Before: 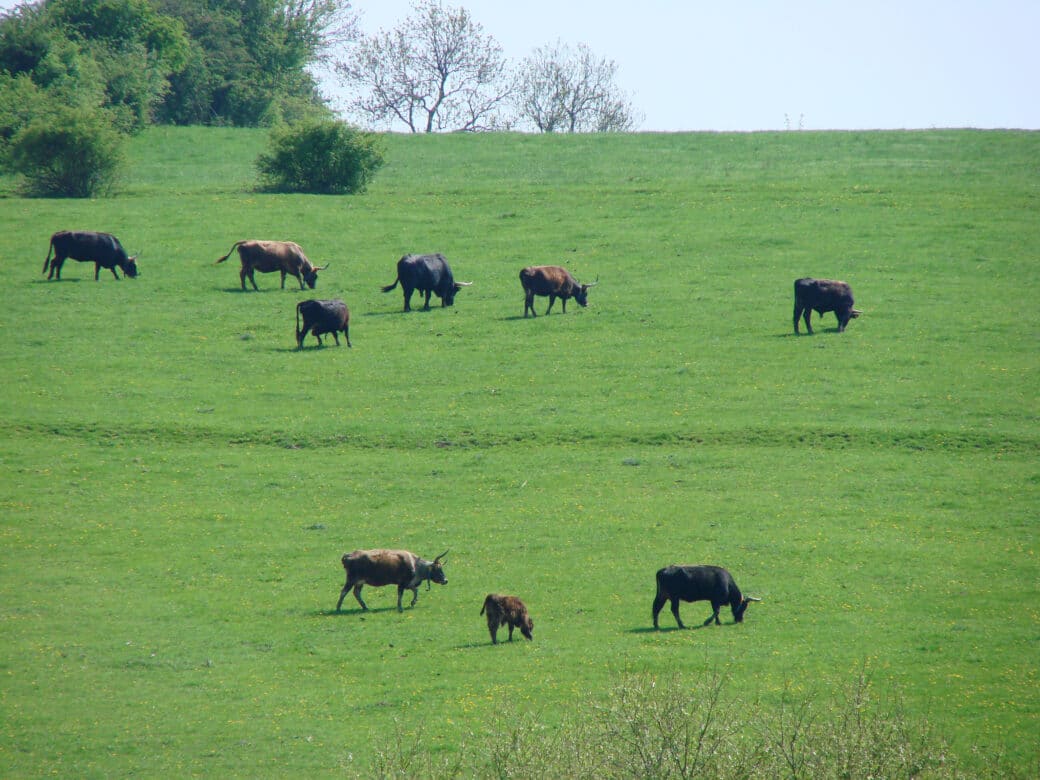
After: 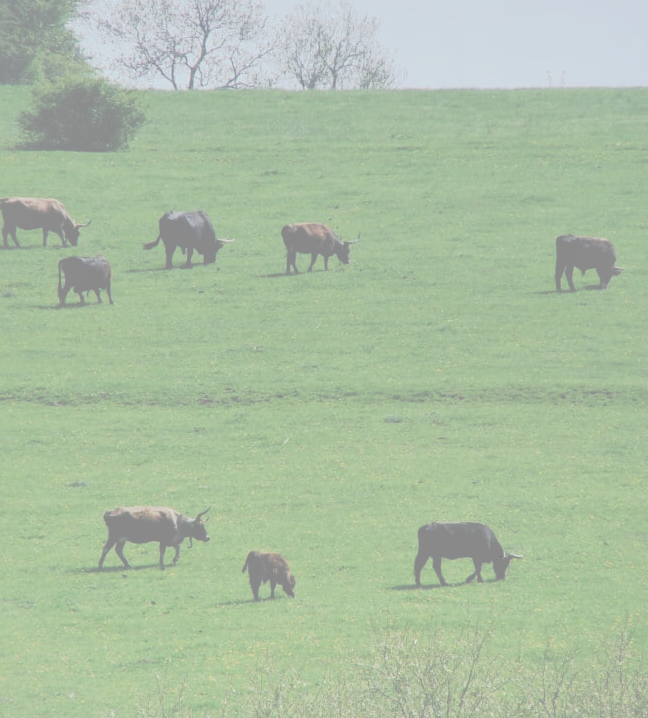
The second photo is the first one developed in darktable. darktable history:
tone curve: curves: ch0 [(0, 0) (0.003, 0.6) (0.011, 0.6) (0.025, 0.601) (0.044, 0.601) (0.069, 0.601) (0.1, 0.601) (0.136, 0.602) (0.177, 0.605) (0.224, 0.609) (0.277, 0.615) (0.335, 0.625) (0.399, 0.633) (0.468, 0.654) (0.543, 0.676) (0.623, 0.71) (0.709, 0.753) (0.801, 0.802) (0.898, 0.85) (1, 1)], preserve colors none
local contrast: mode bilateral grid, contrast 25, coarseness 50, detail 123%, midtone range 0.2
crop and rotate: left 22.918%, top 5.629%, right 14.711%, bottom 2.247%
filmic rgb: black relative exposure -5 EV, hardness 2.88, contrast 1.2, highlights saturation mix -30%
exposure: black level correction 0, exposure 0.9 EV, compensate exposure bias true, compensate highlight preservation false
tone equalizer: on, module defaults
graduated density: rotation 5.63°, offset 76.9
